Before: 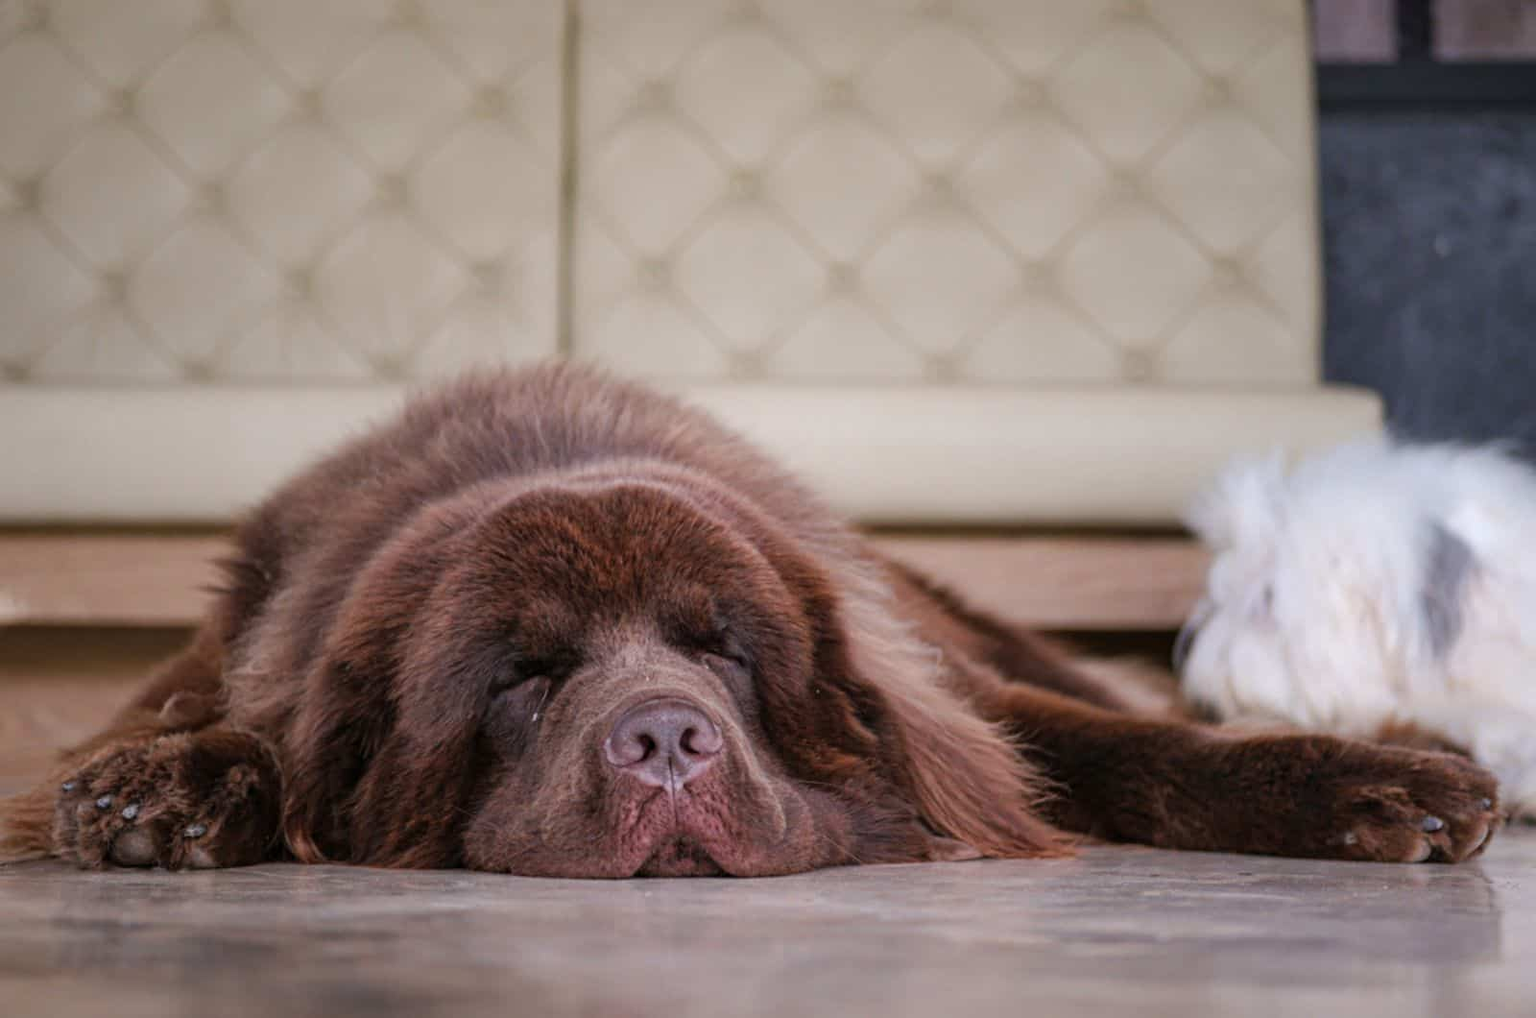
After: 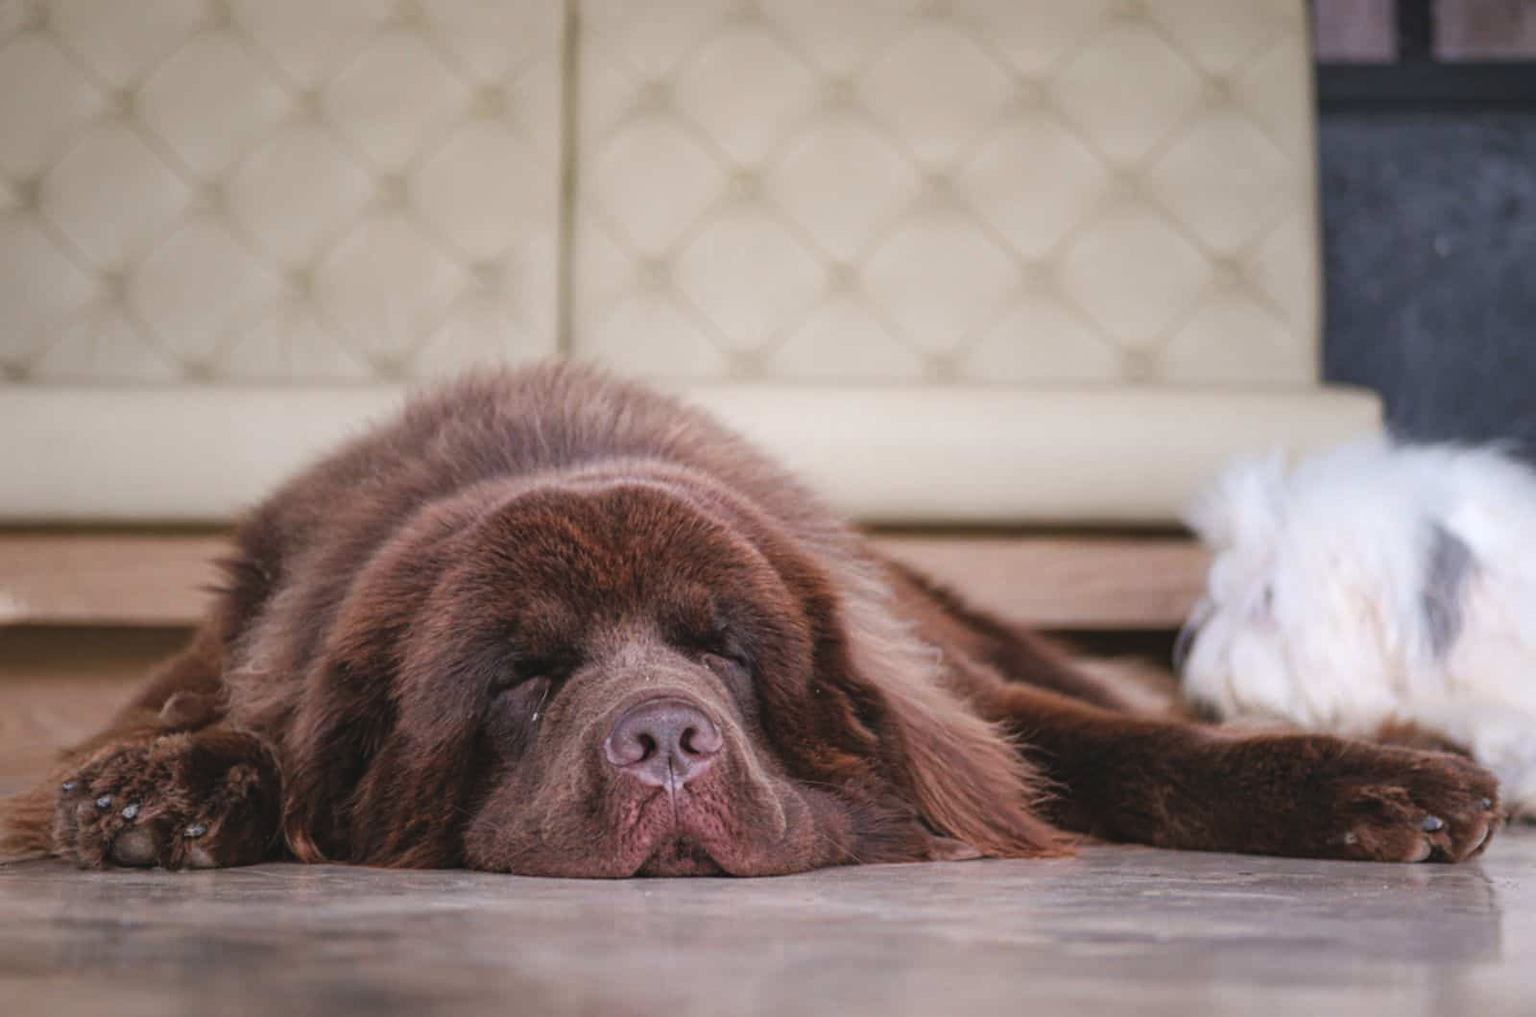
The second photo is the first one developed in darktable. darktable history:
exposure: black level correction -0.007, exposure 0.067 EV, compensate highlight preservation false
shadows and highlights: shadows 0.747, highlights 38.37
